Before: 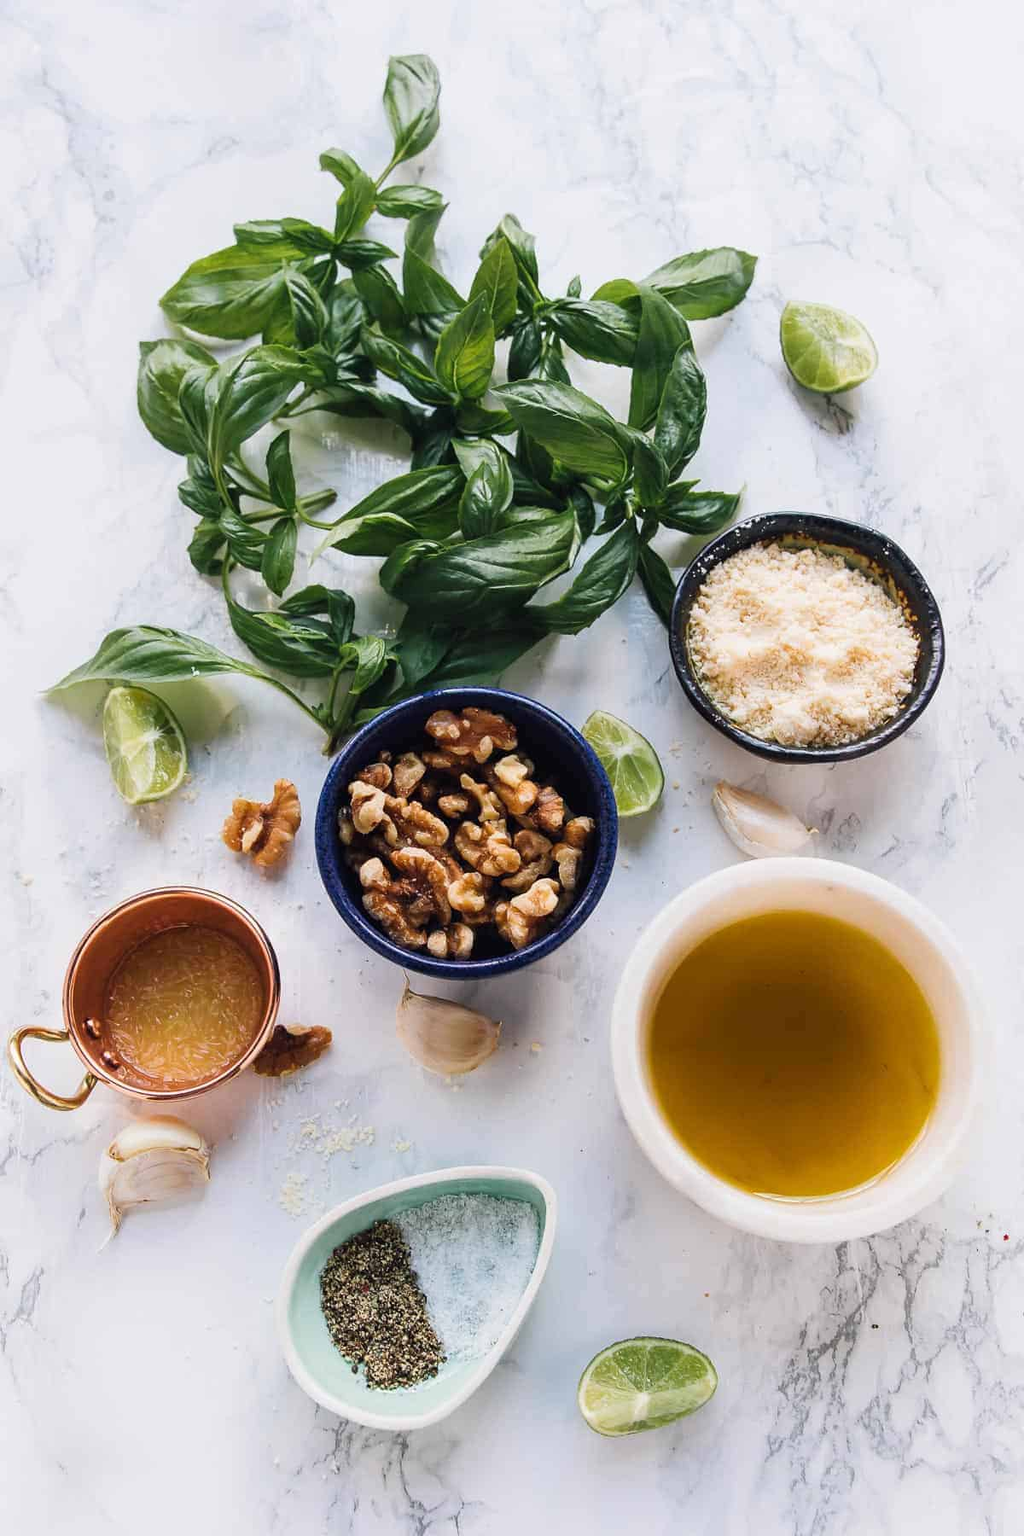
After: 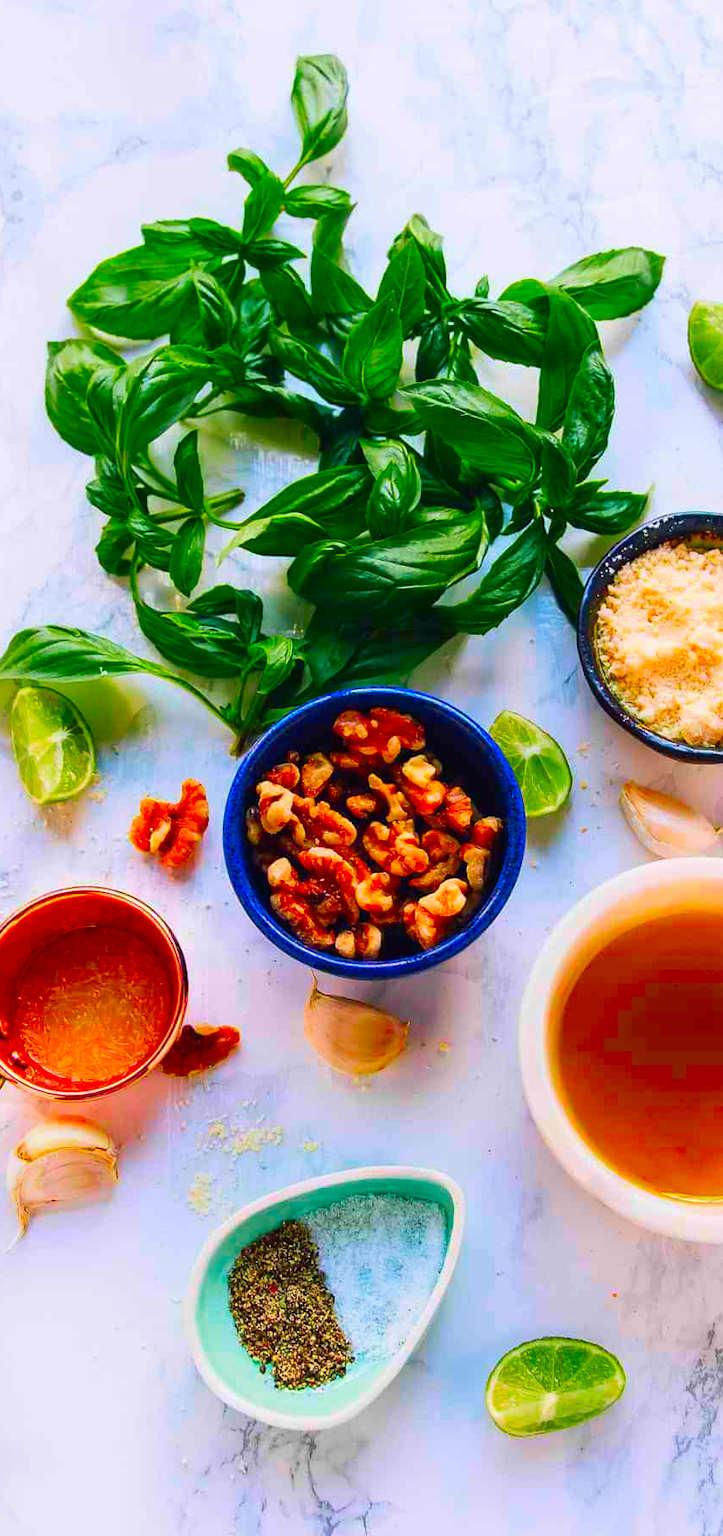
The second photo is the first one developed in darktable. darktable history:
velvia: on, module defaults
crop and rotate: left 9.021%, right 20.282%
color correction: highlights b* -0.017, saturation 2.95
